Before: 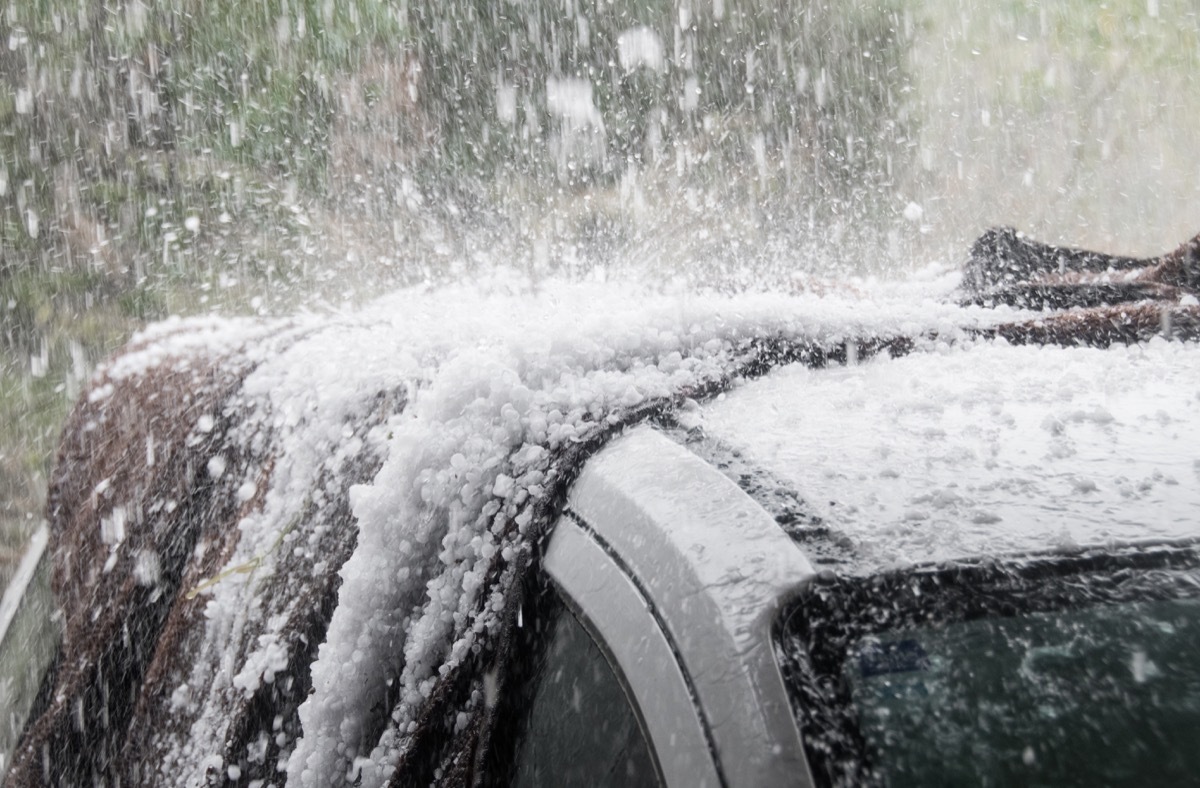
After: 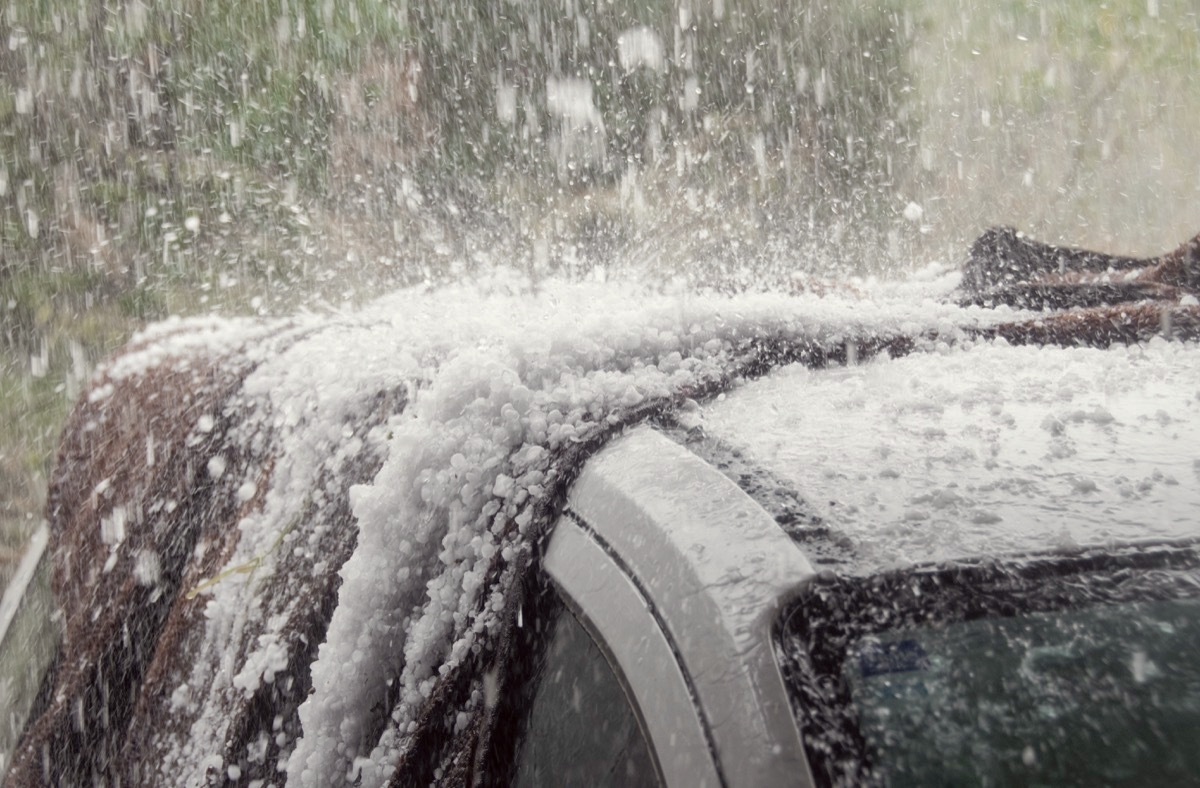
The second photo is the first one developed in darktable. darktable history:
color correction: highlights a* -0.963, highlights b* 4.63, shadows a* 3.65
shadows and highlights: on, module defaults
